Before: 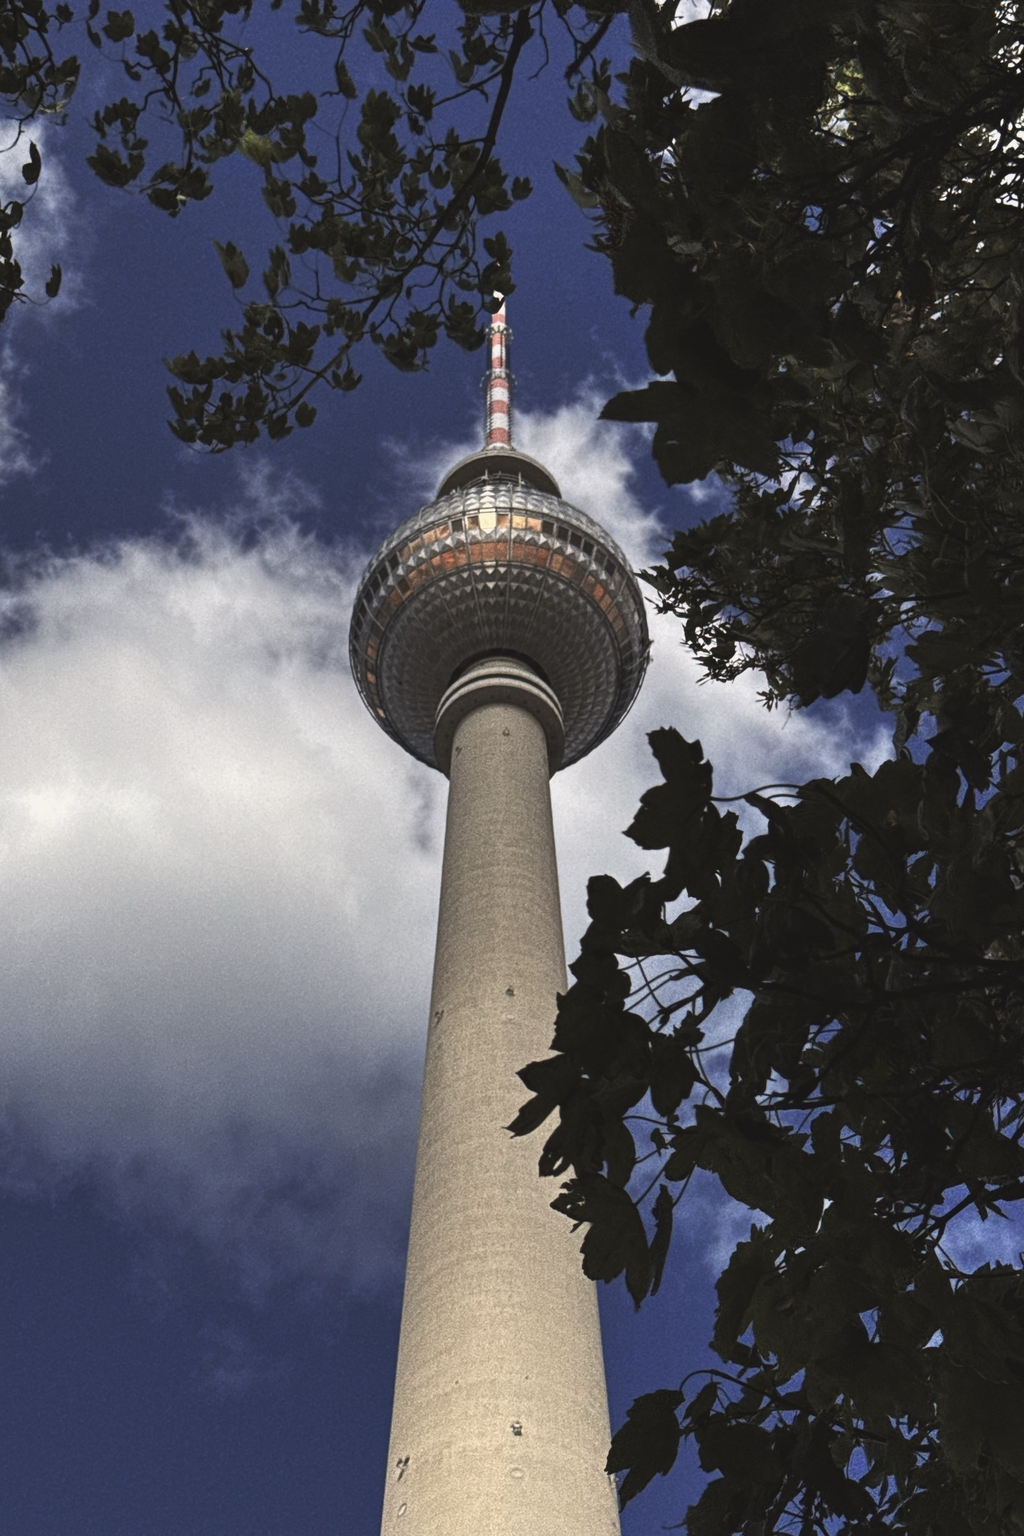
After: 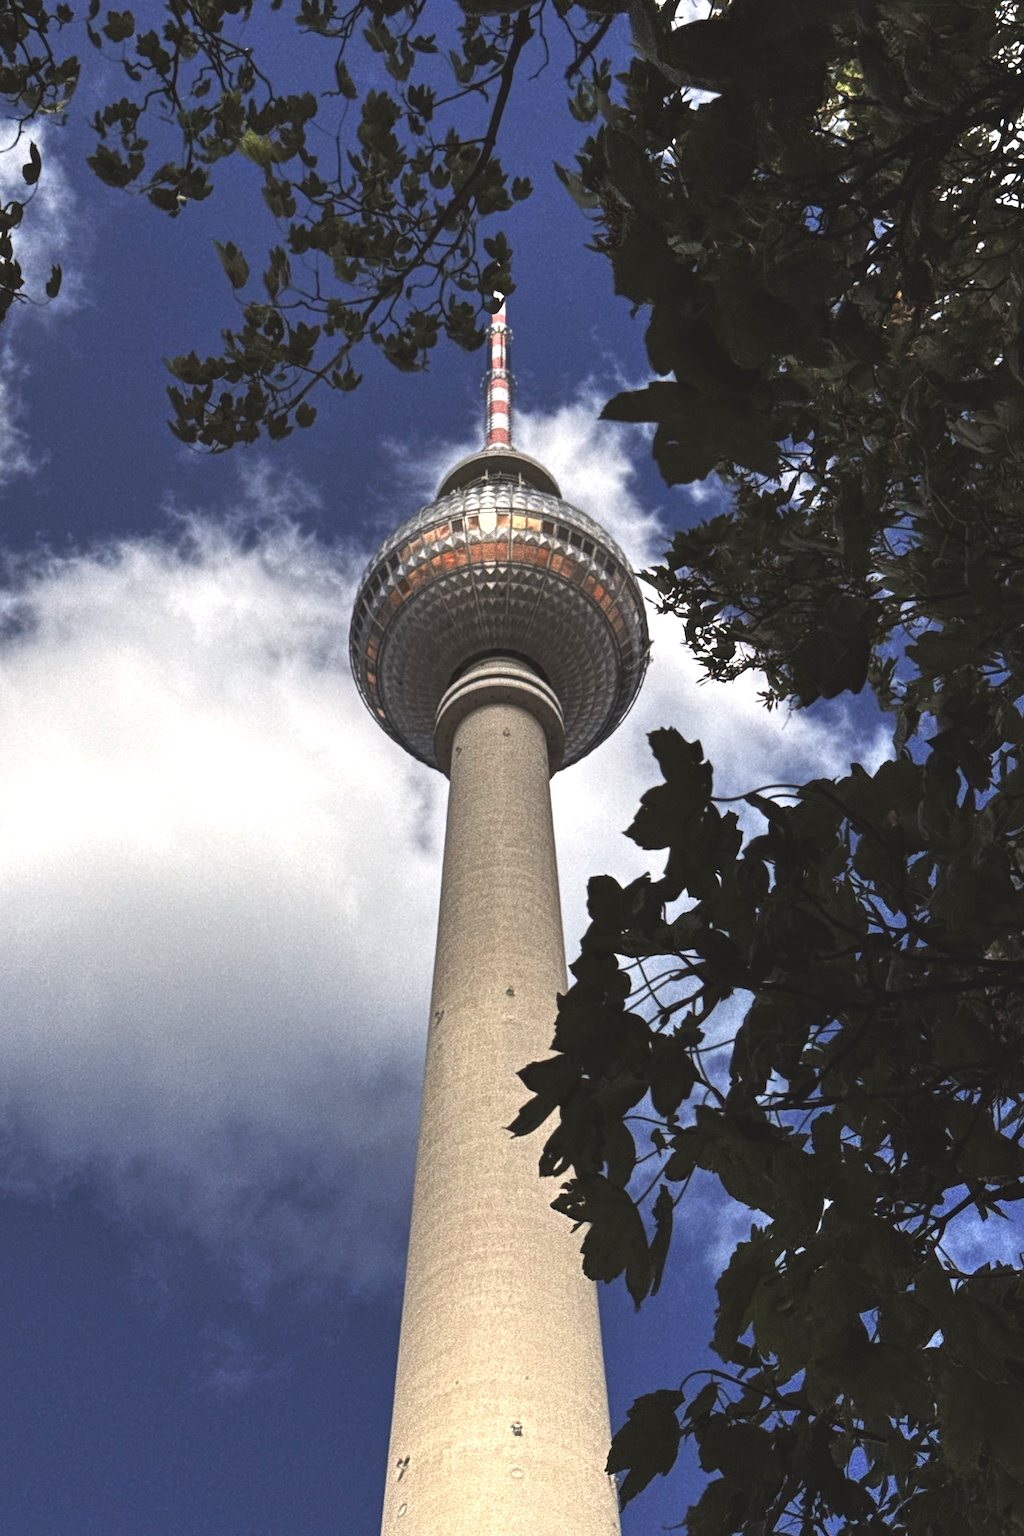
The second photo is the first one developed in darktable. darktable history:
exposure: exposure 0.553 EV, compensate exposure bias true, compensate highlight preservation false
